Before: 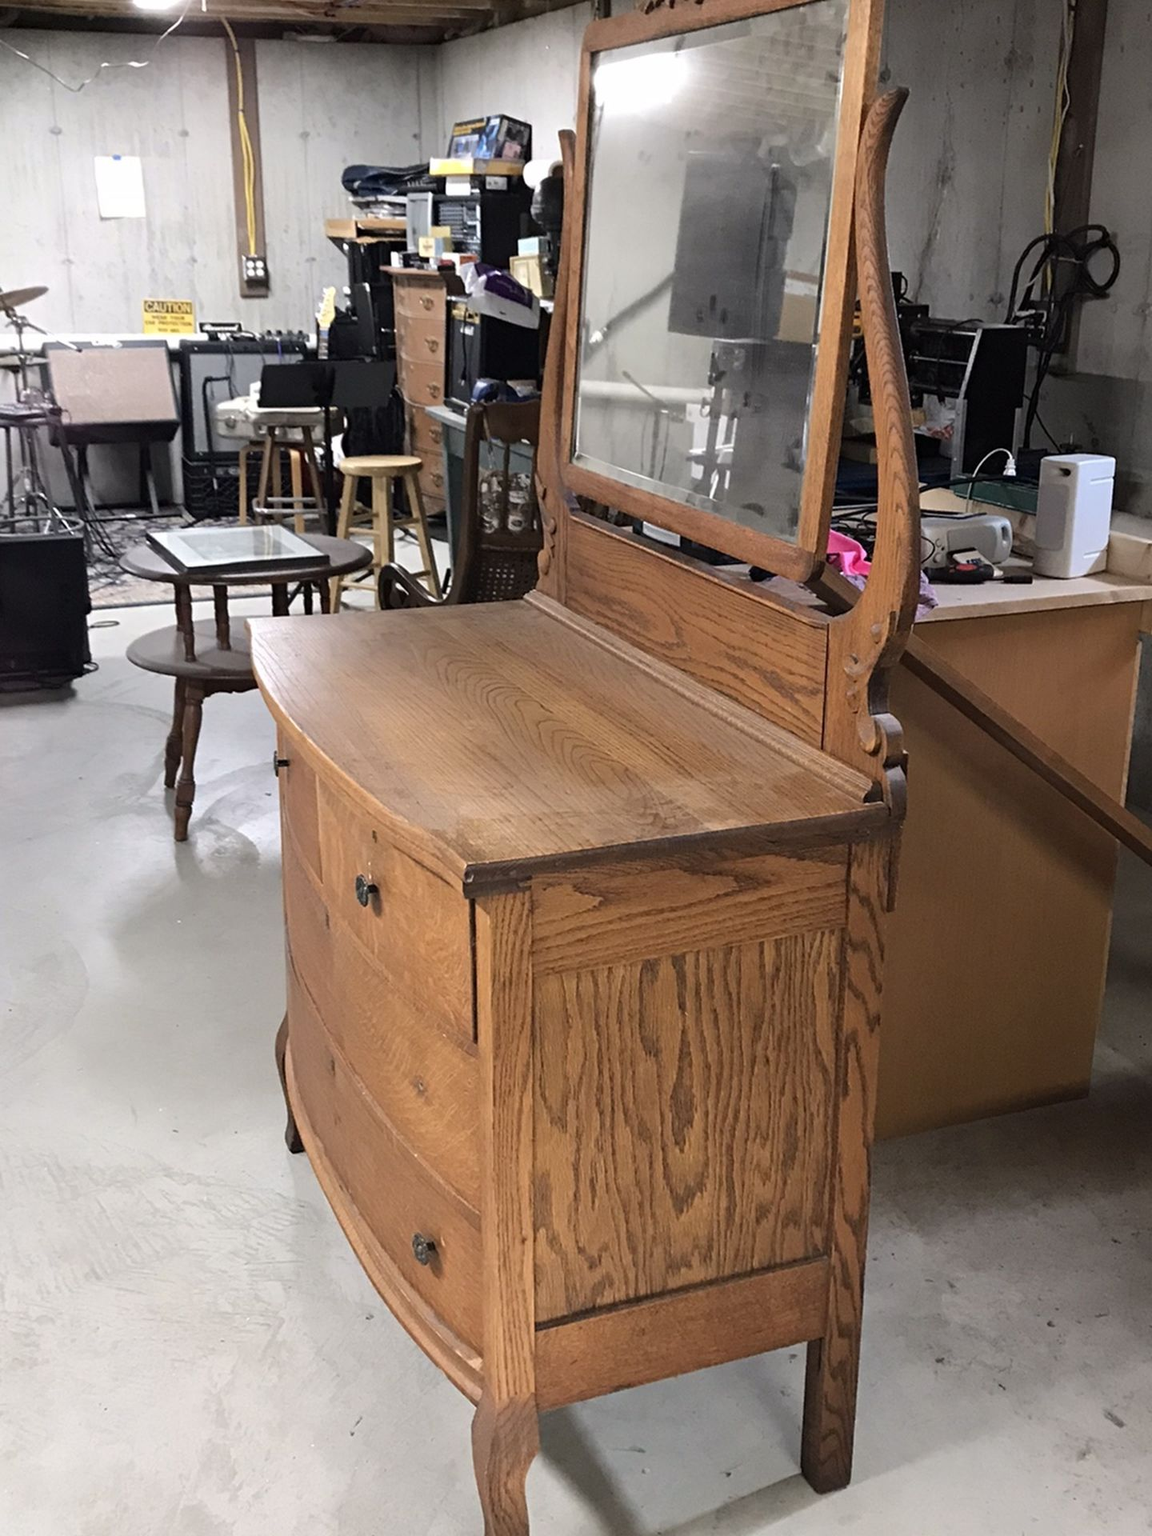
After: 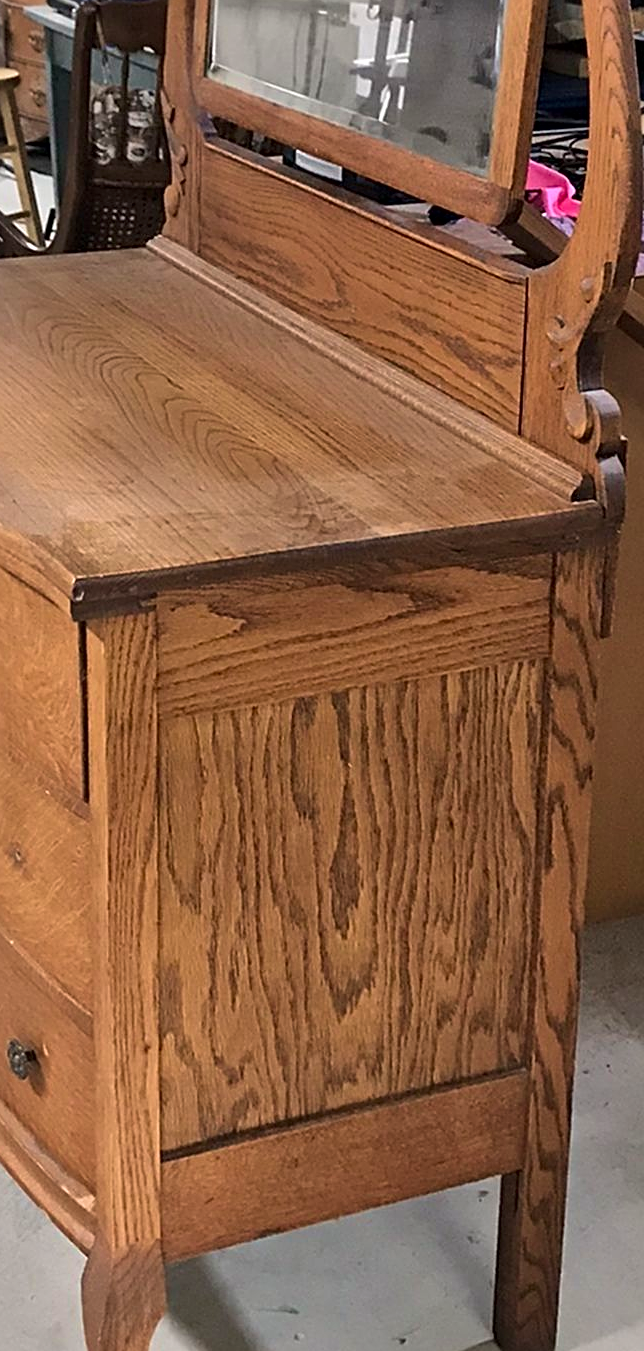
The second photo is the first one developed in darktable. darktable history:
local contrast: mode bilateral grid, contrast 26, coarseness 51, detail 122%, midtone range 0.2
velvia: strength 17.56%
crop: left 35.329%, top 26.152%, right 19.945%, bottom 3.445%
exposure: exposure -0.112 EV, compensate highlight preservation false
shadows and highlights: low approximation 0.01, soften with gaussian
sharpen: on, module defaults
